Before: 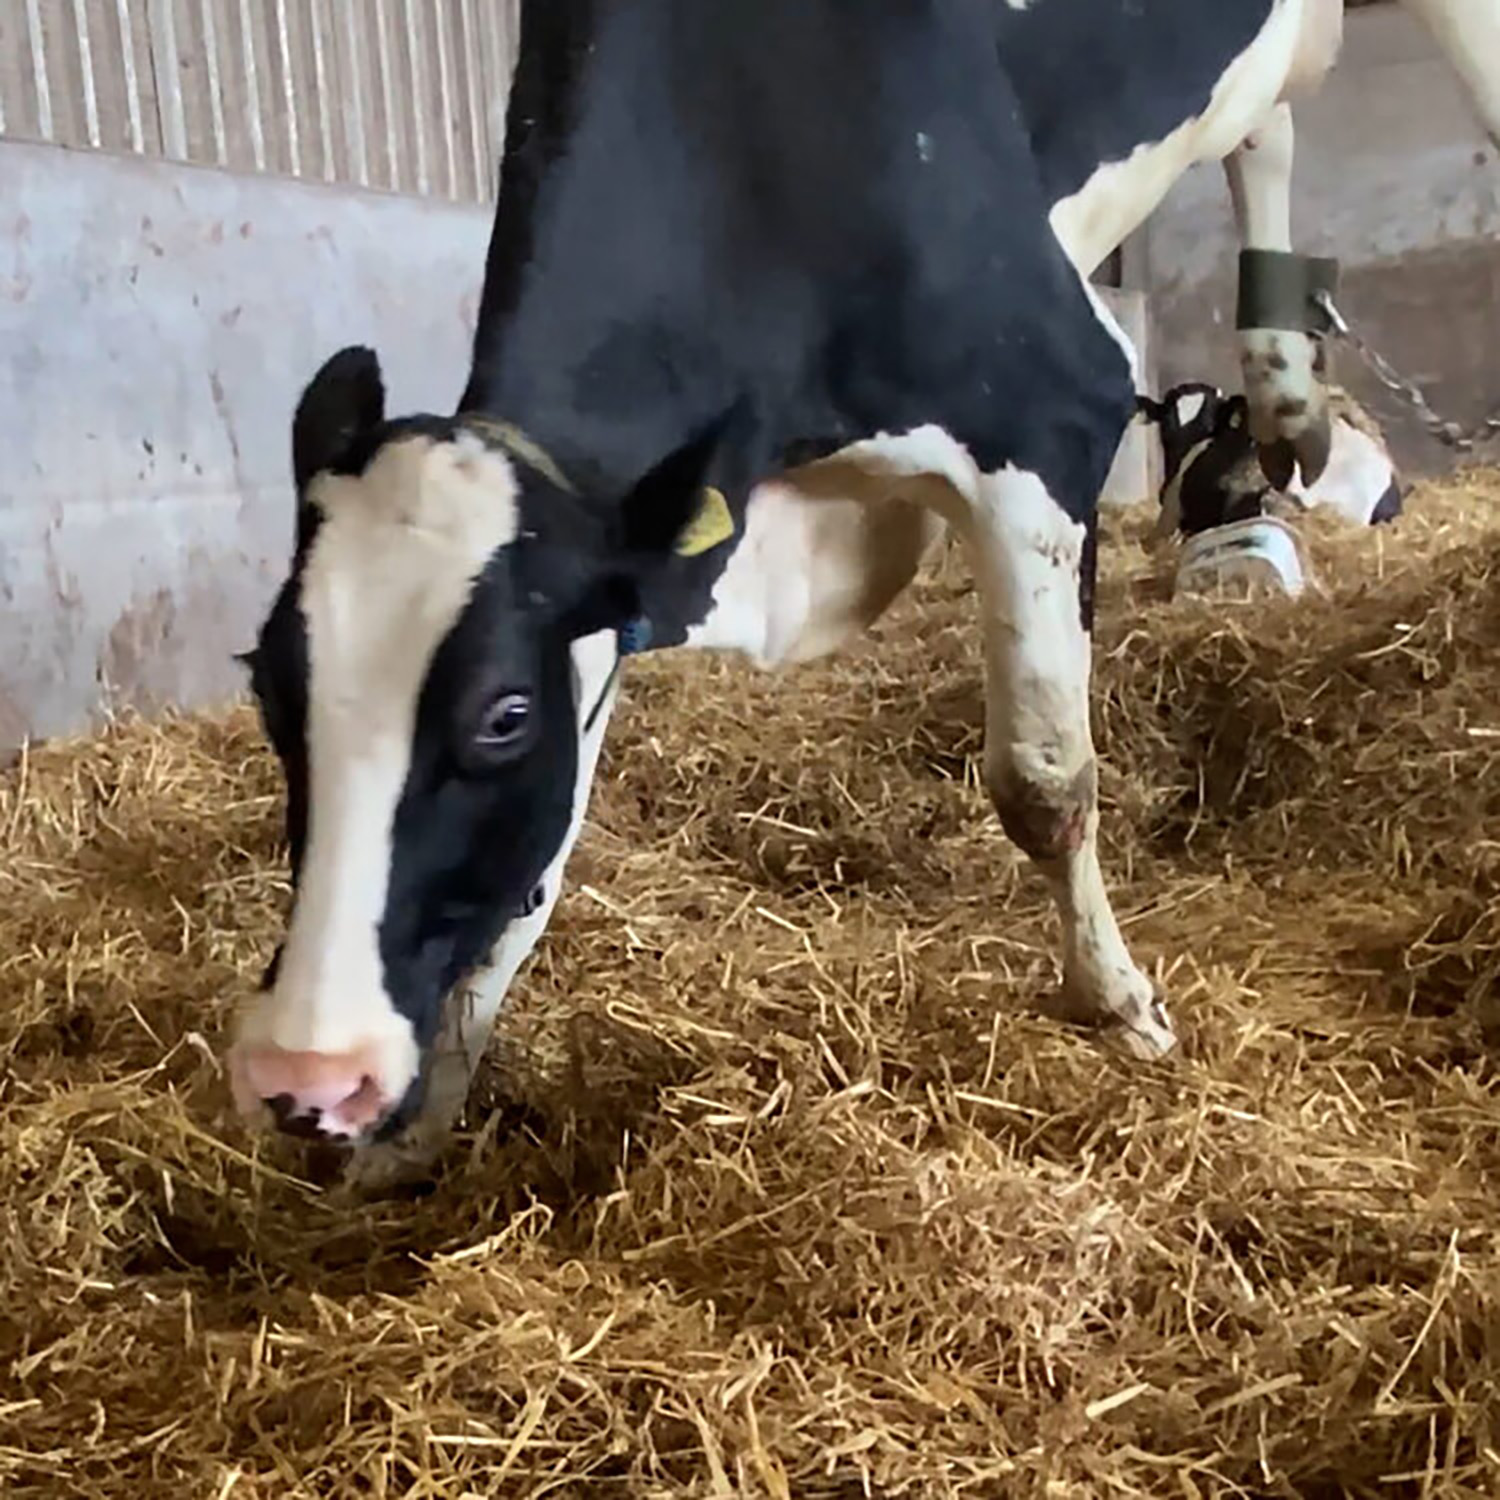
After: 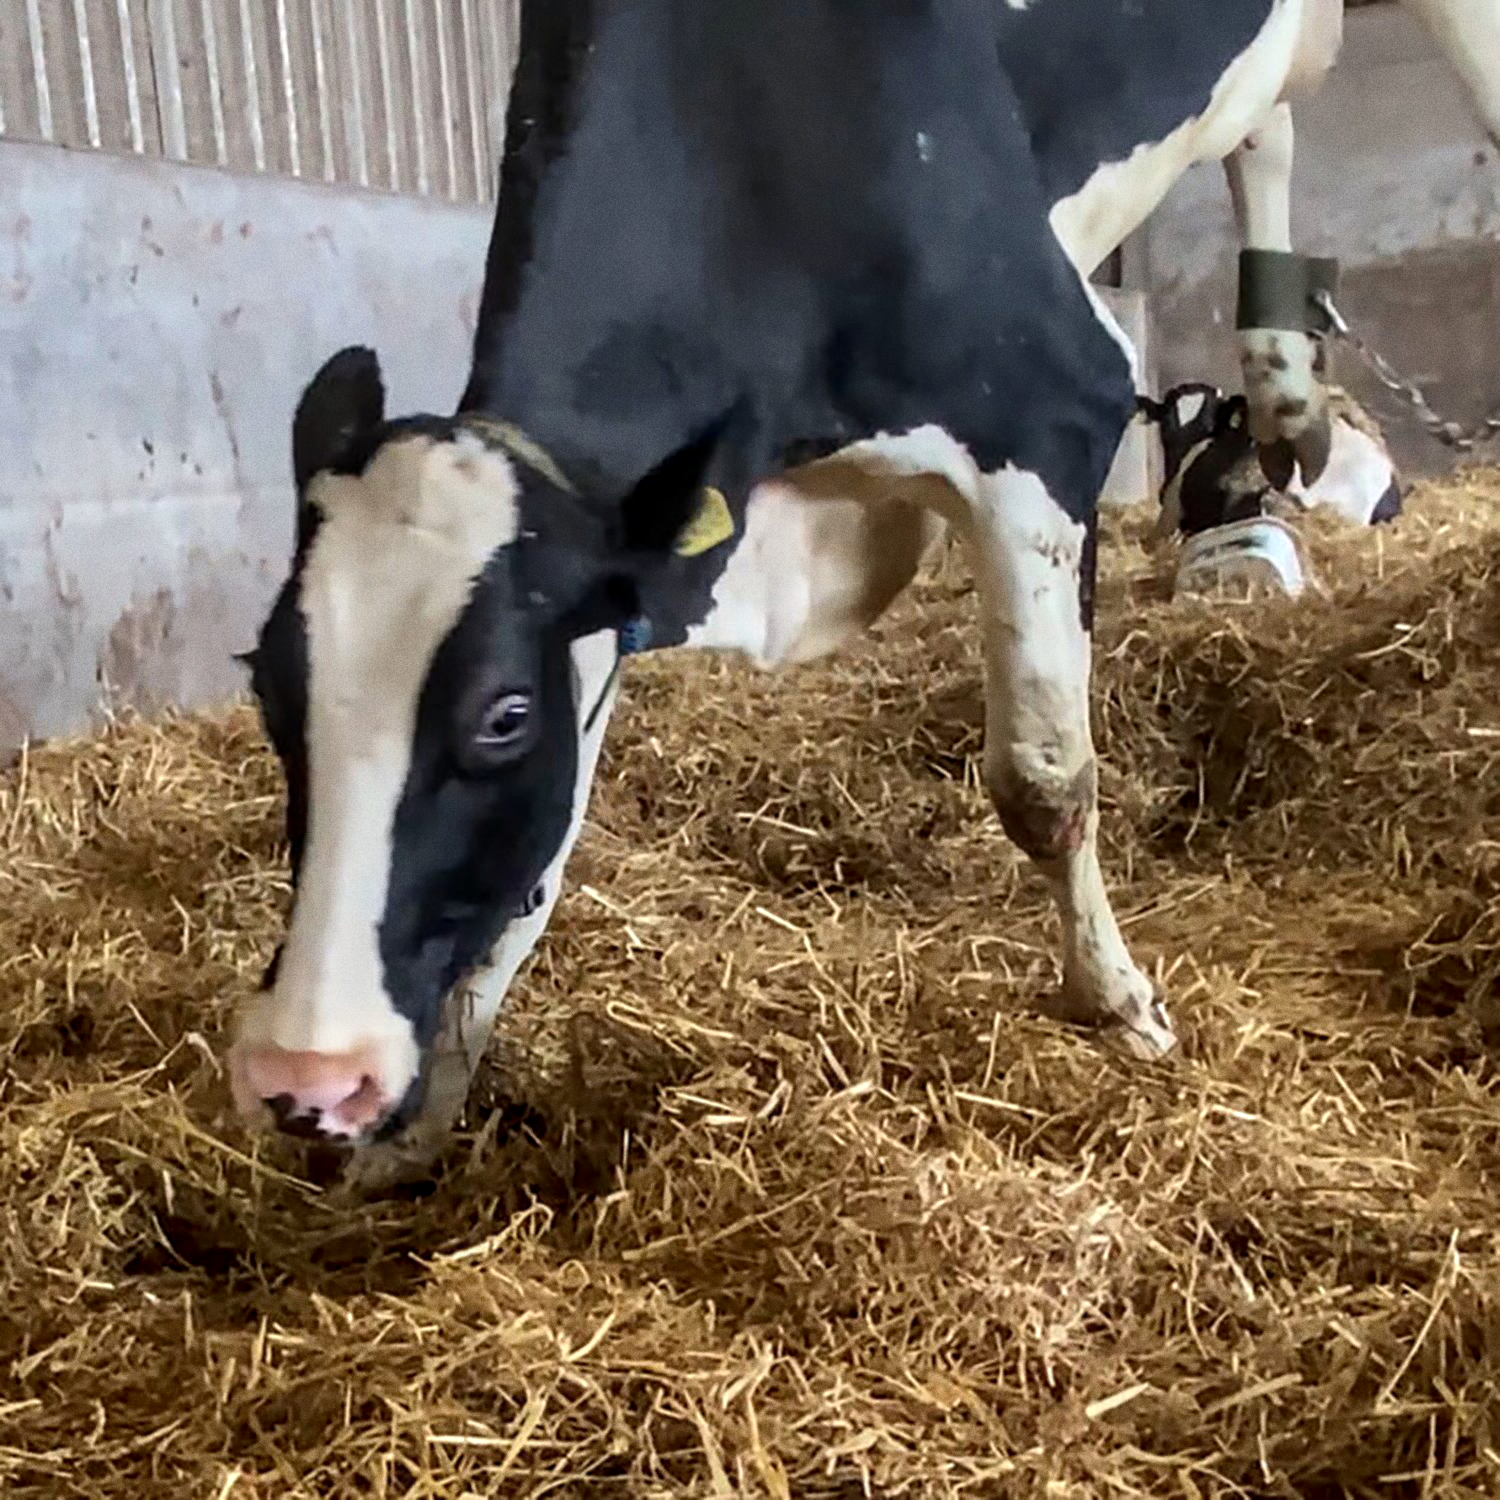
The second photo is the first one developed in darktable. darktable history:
grain: on, module defaults
local contrast: on, module defaults
